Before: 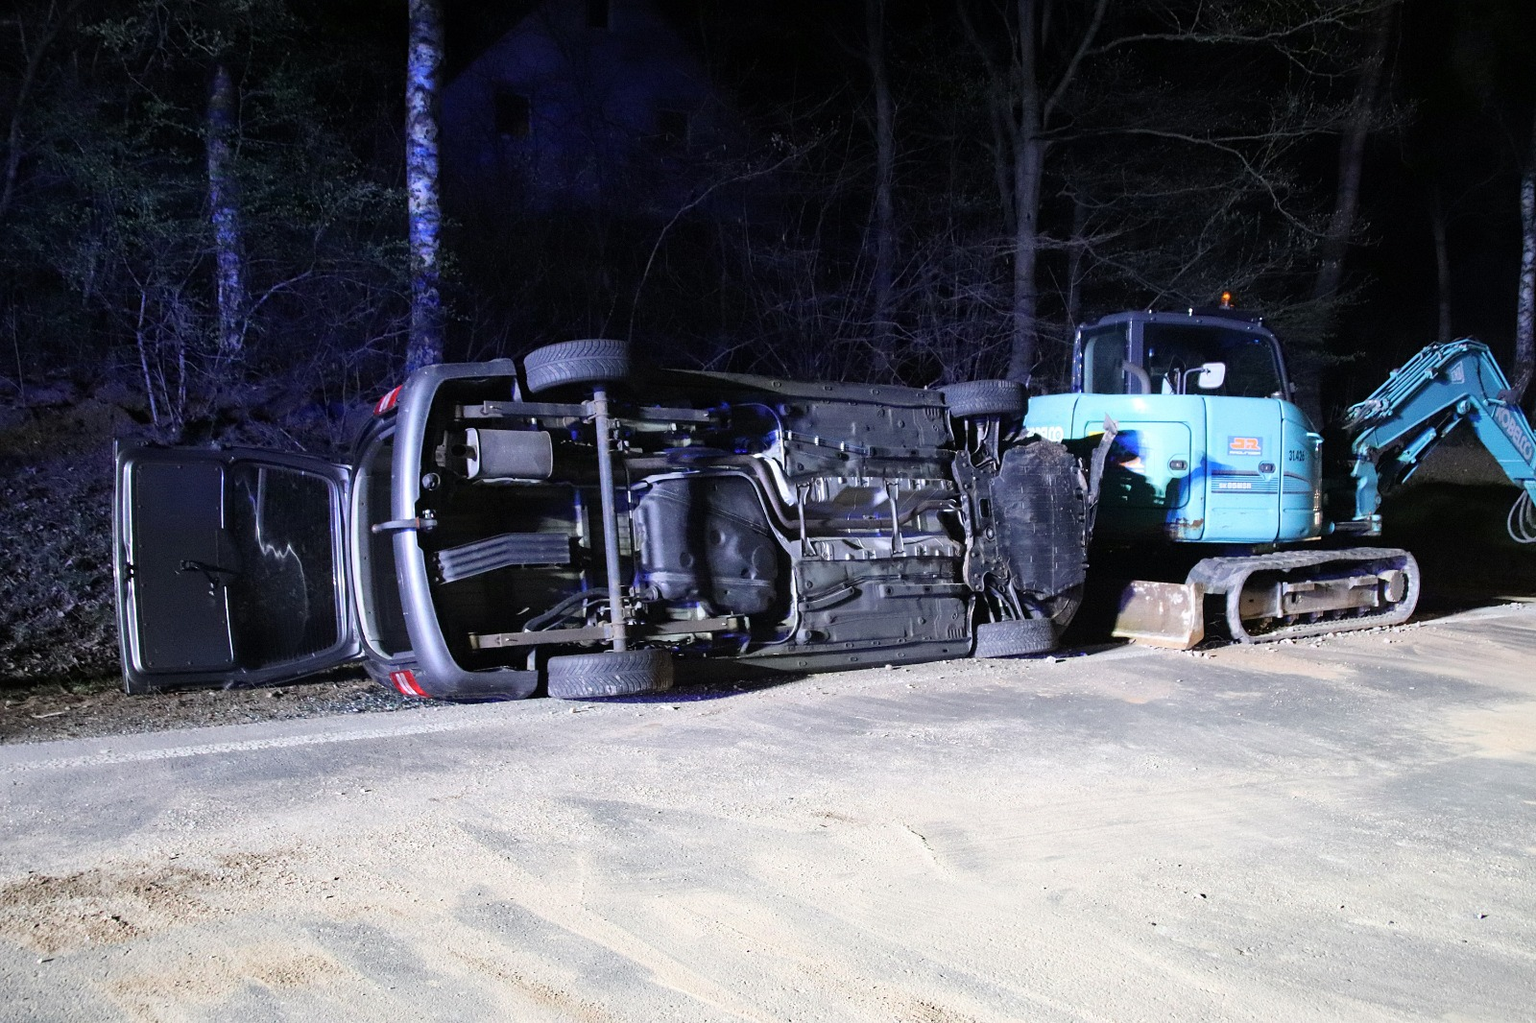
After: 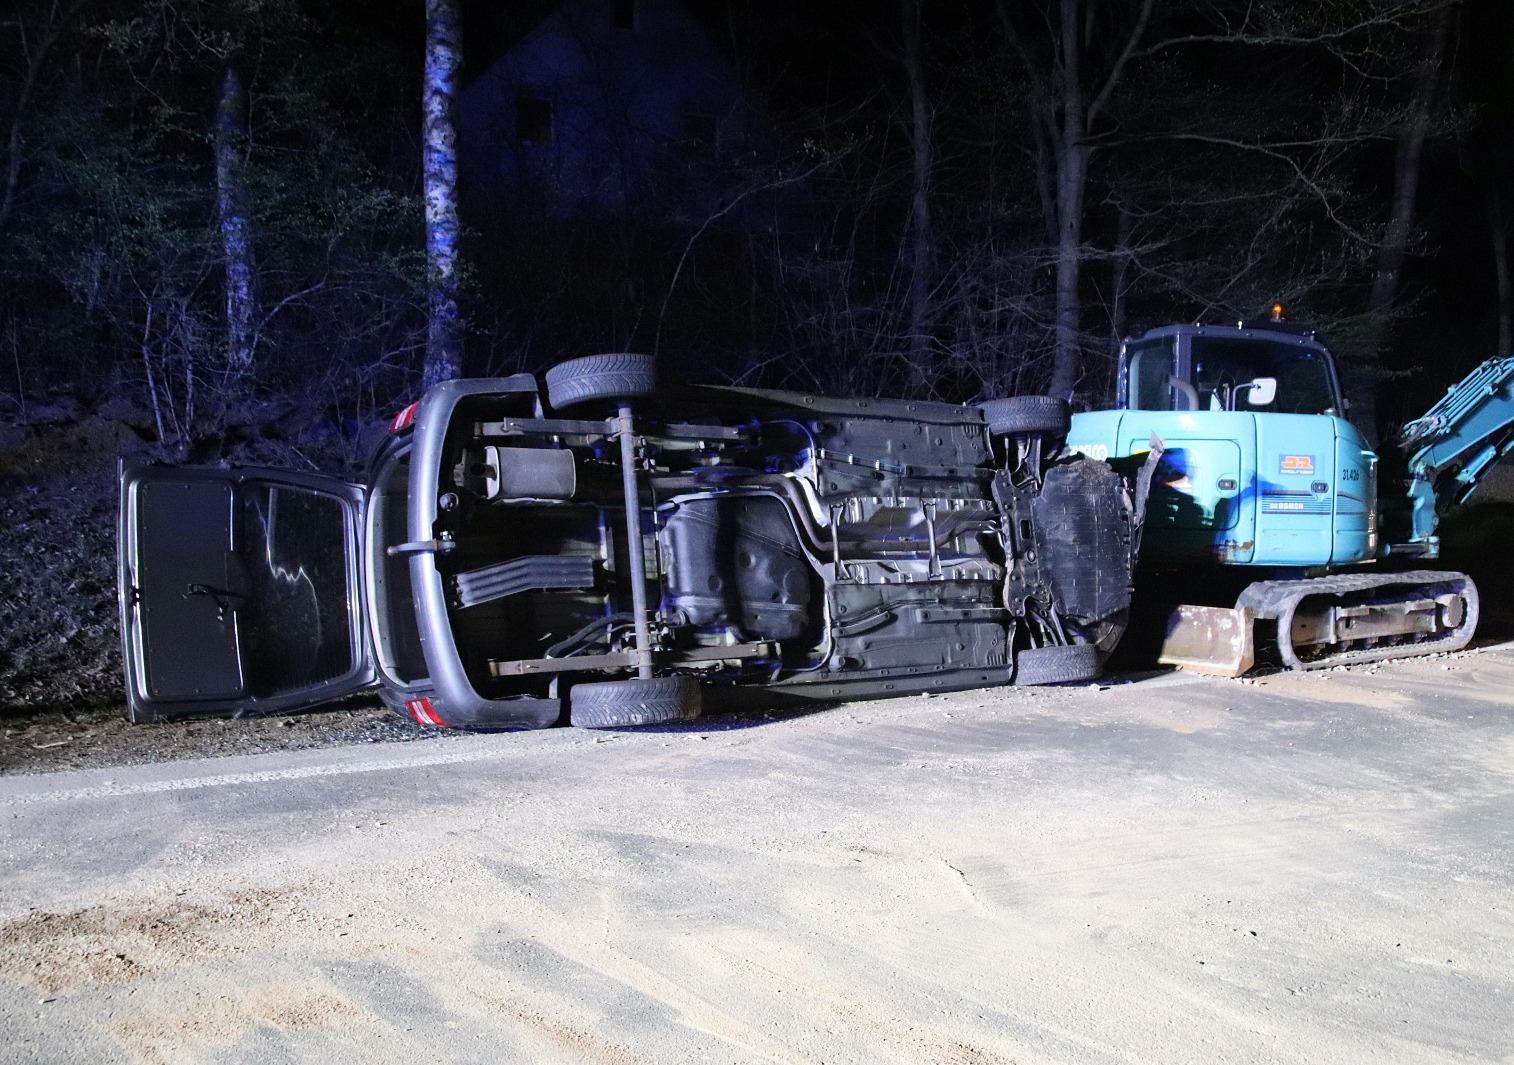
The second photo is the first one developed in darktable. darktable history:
crop and rotate: left 0%, right 5.322%
